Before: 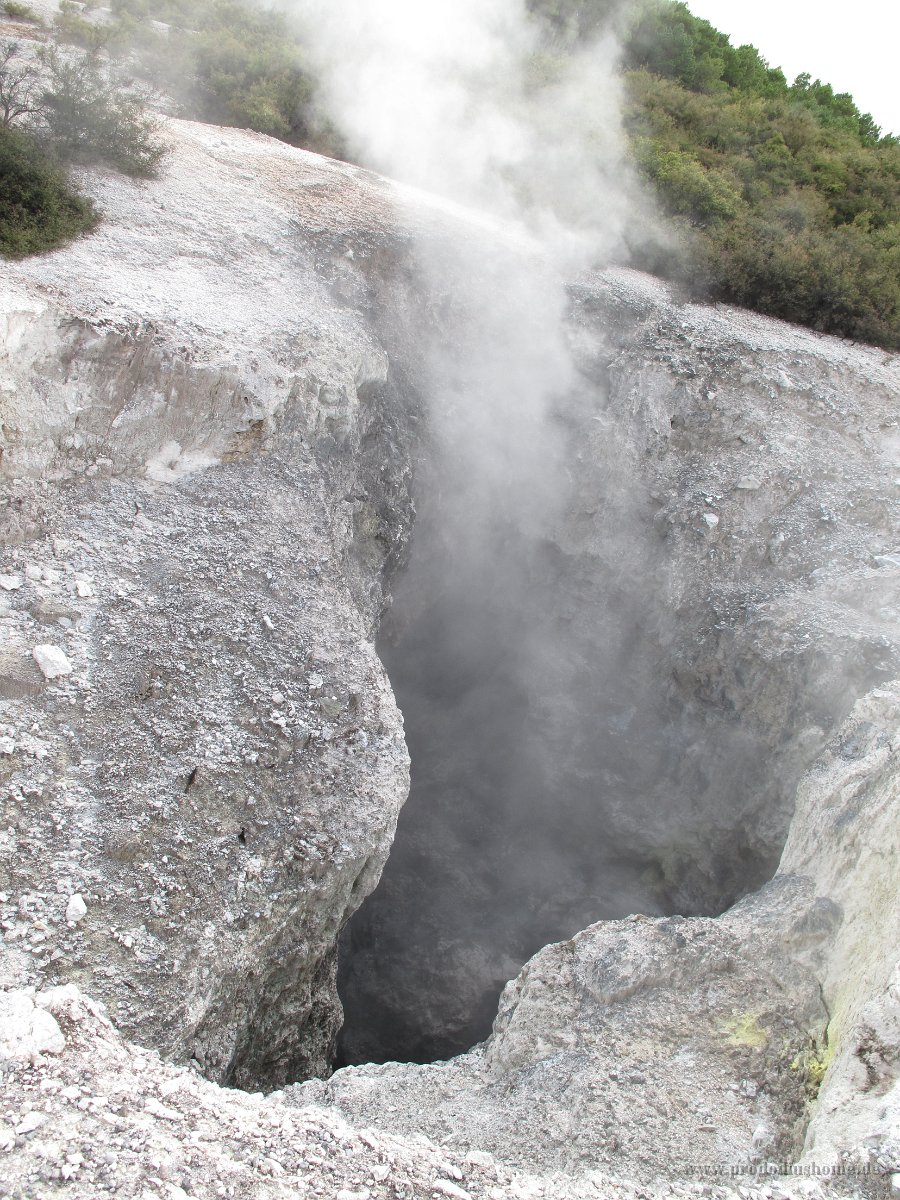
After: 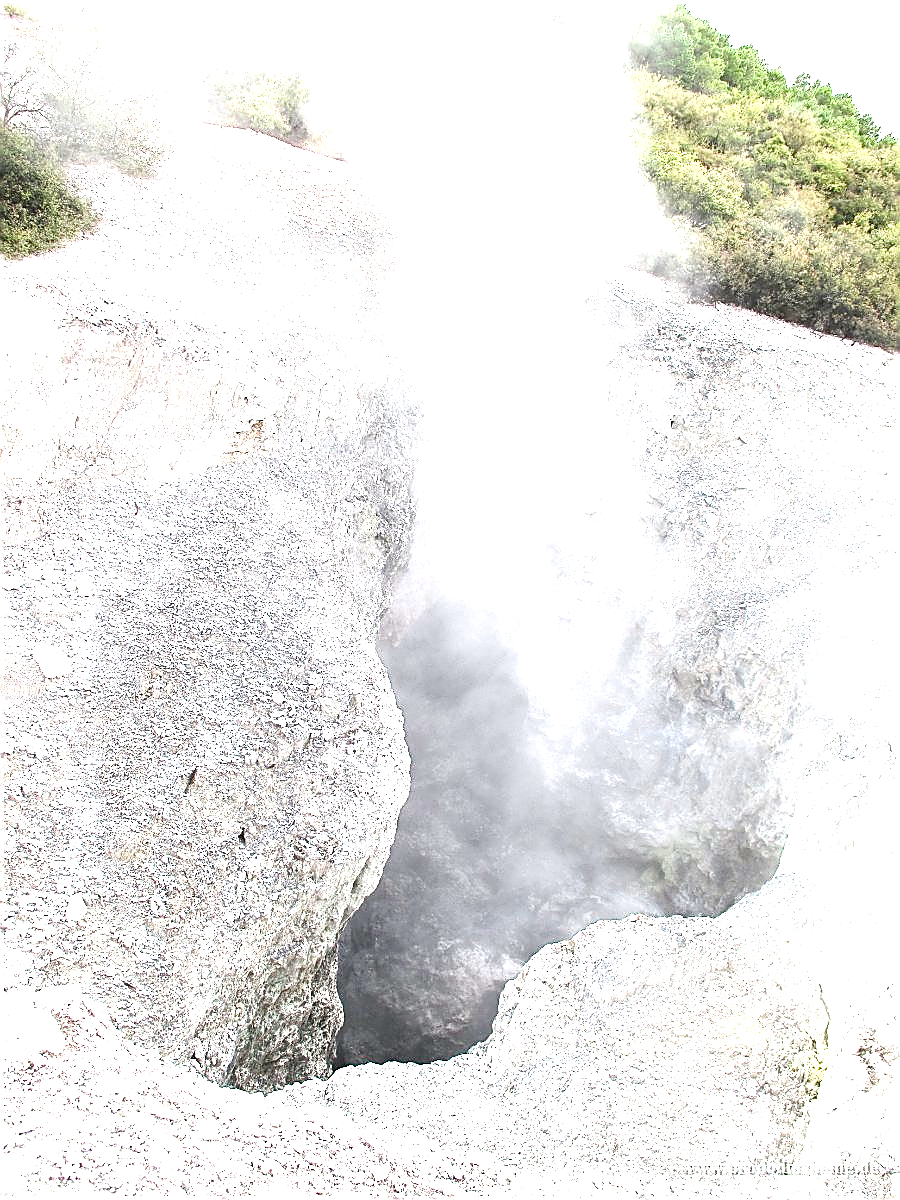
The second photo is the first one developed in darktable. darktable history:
color balance rgb: shadows lift › chroma 0.698%, shadows lift › hue 114.95°, perceptual saturation grading › global saturation 20%, perceptual saturation grading › highlights -24.729%, perceptual saturation grading › shadows 24.337%, perceptual brilliance grading › global brilliance -4.998%, perceptual brilliance grading › highlights 23.743%, perceptual brilliance grading › mid-tones 7.452%, perceptual brilliance grading › shadows -4.705%, global vibrance 1.368%, saturation formula JzAzBz (2021)
sharpen: radius 1.394, amount 1.245, threshold 0.72
exposure: black level correction 0.001, exposure 1.719 EV, compensate highlight preservation false
